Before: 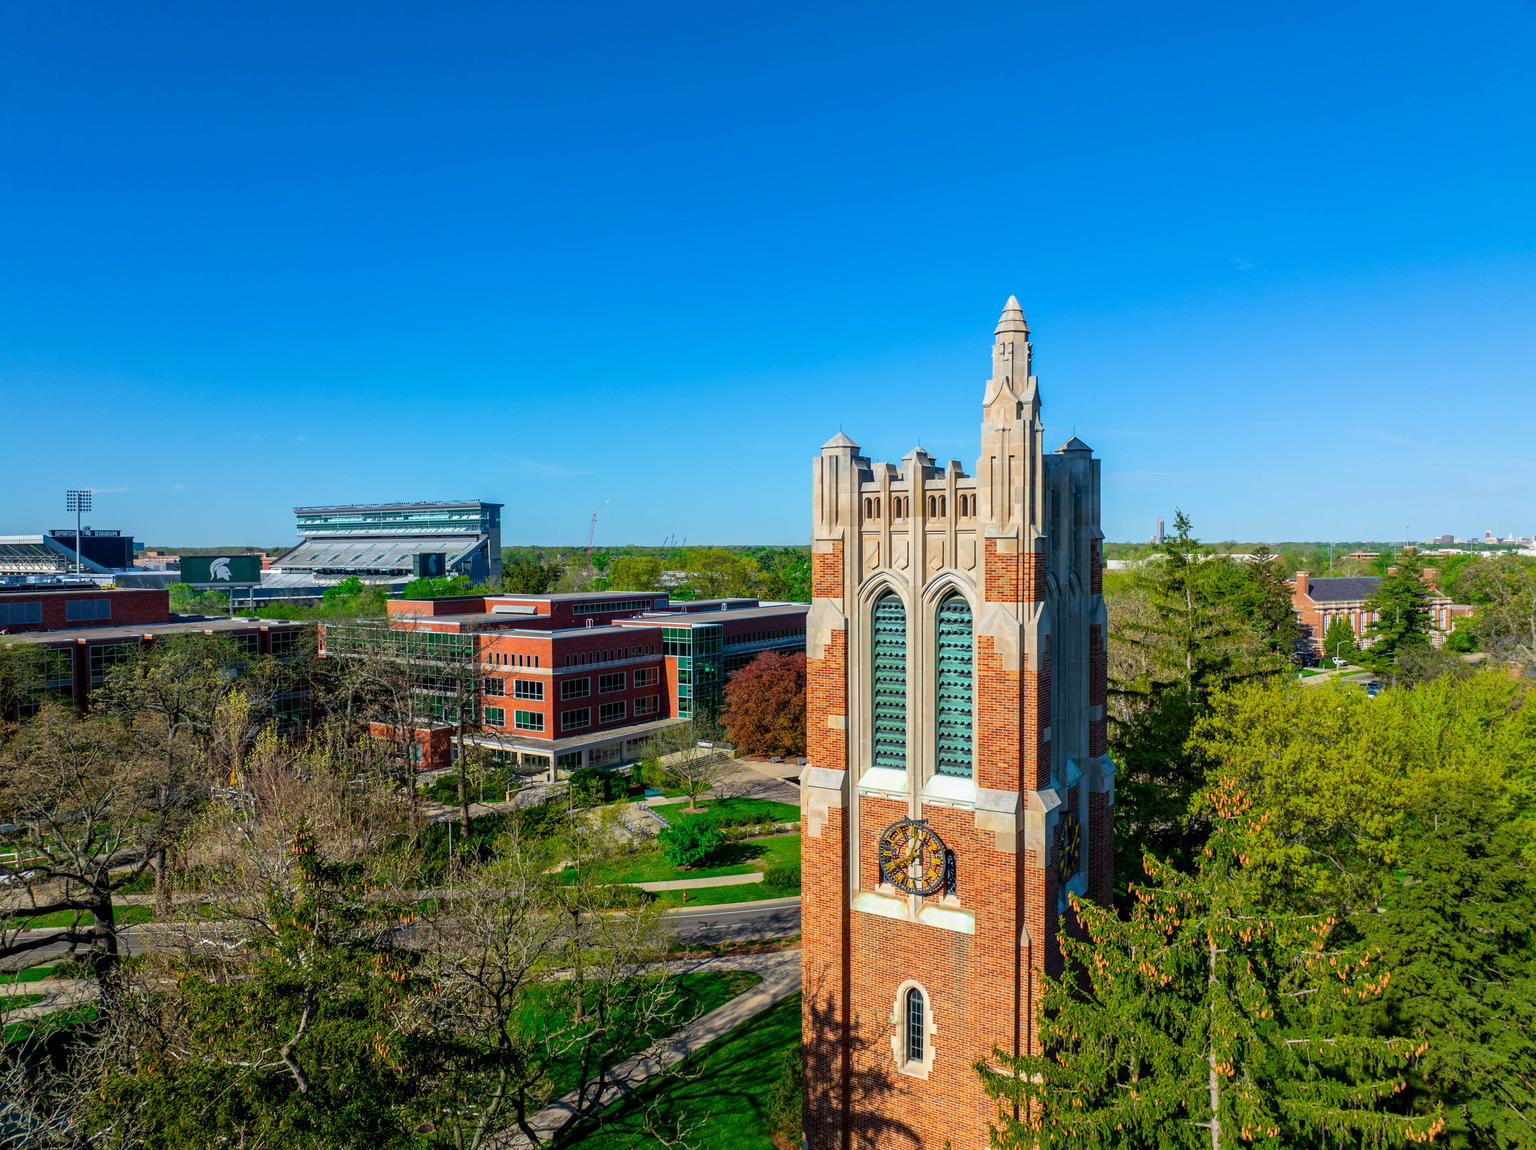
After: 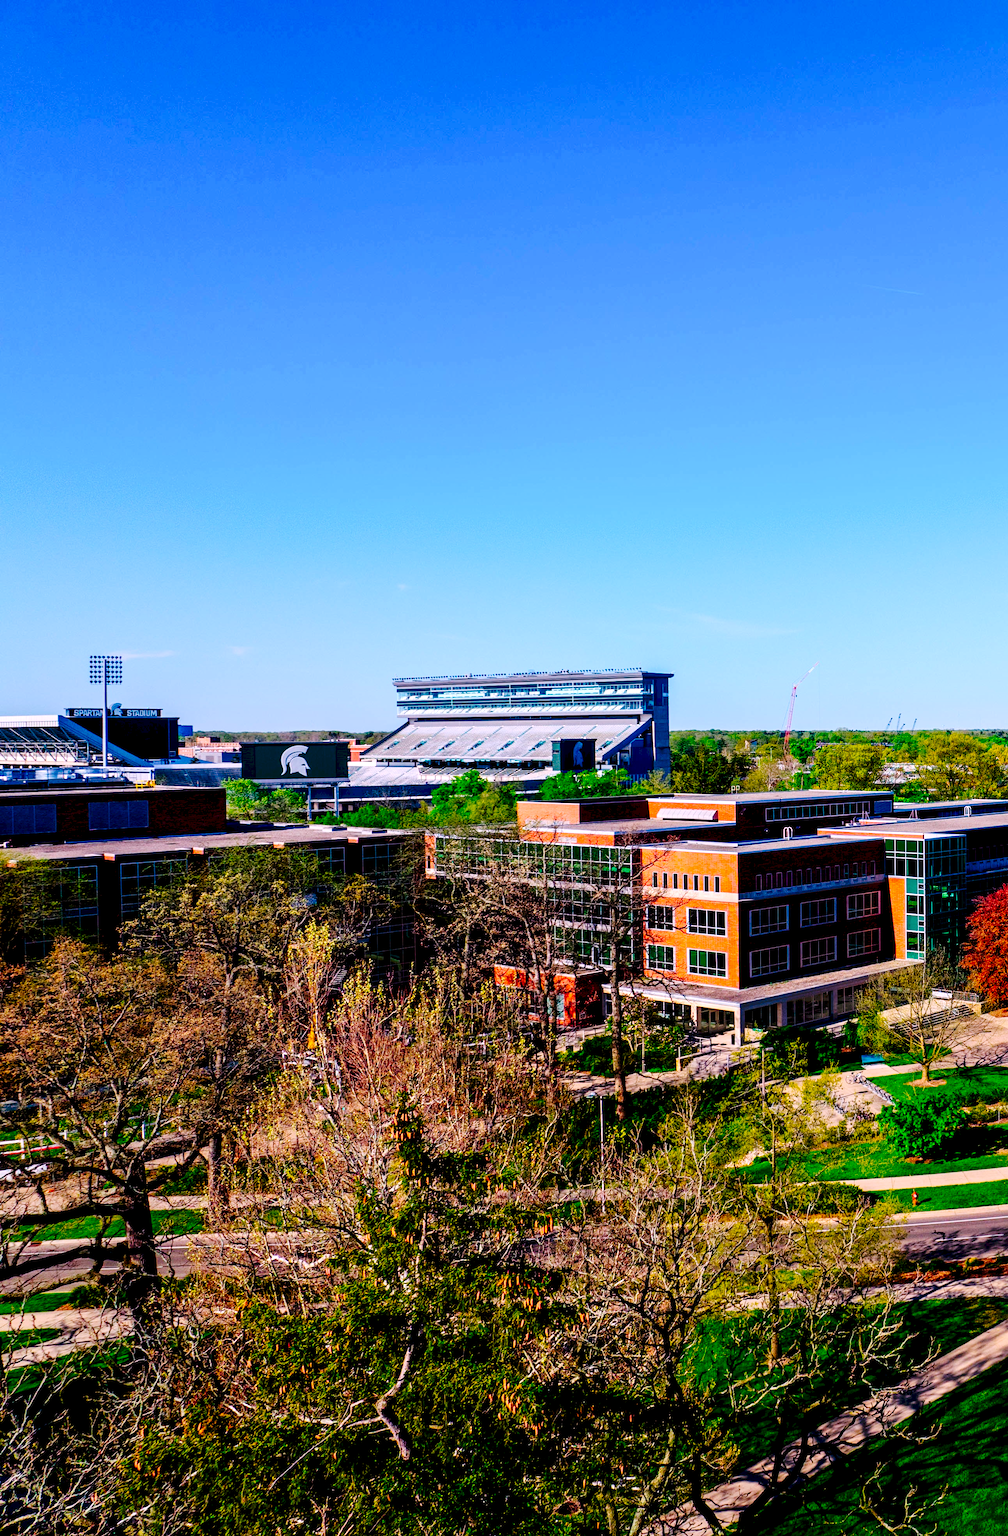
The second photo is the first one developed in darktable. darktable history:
crop and rotate: left 0%, top 0%, right 50.845%
exposure: black level correction 0.031, exposure 0.304 EV, compensate highlight preservation false
white balance: red 1.188, blue 1.11
tone curve: curves: ch0 [(0, 0) (0.003, 0.084) (0.011, 0.084) (0.025, 0.084) (0.044, 0.084) (0.069, 0.085) (0.1, 0.09) (0.136, 0.1) (0.177, 0.119) (0.224, 0.144) (0.277, 0.205) (0.335, 0.298) (0.399, 0.417) (0.468, 0.525) (0.543, 0.631) (0.623, 0.72) (0.709, 0.8) (0.801, 0.867) (0.898, 0.934) (1, 1)], preserve colors none
